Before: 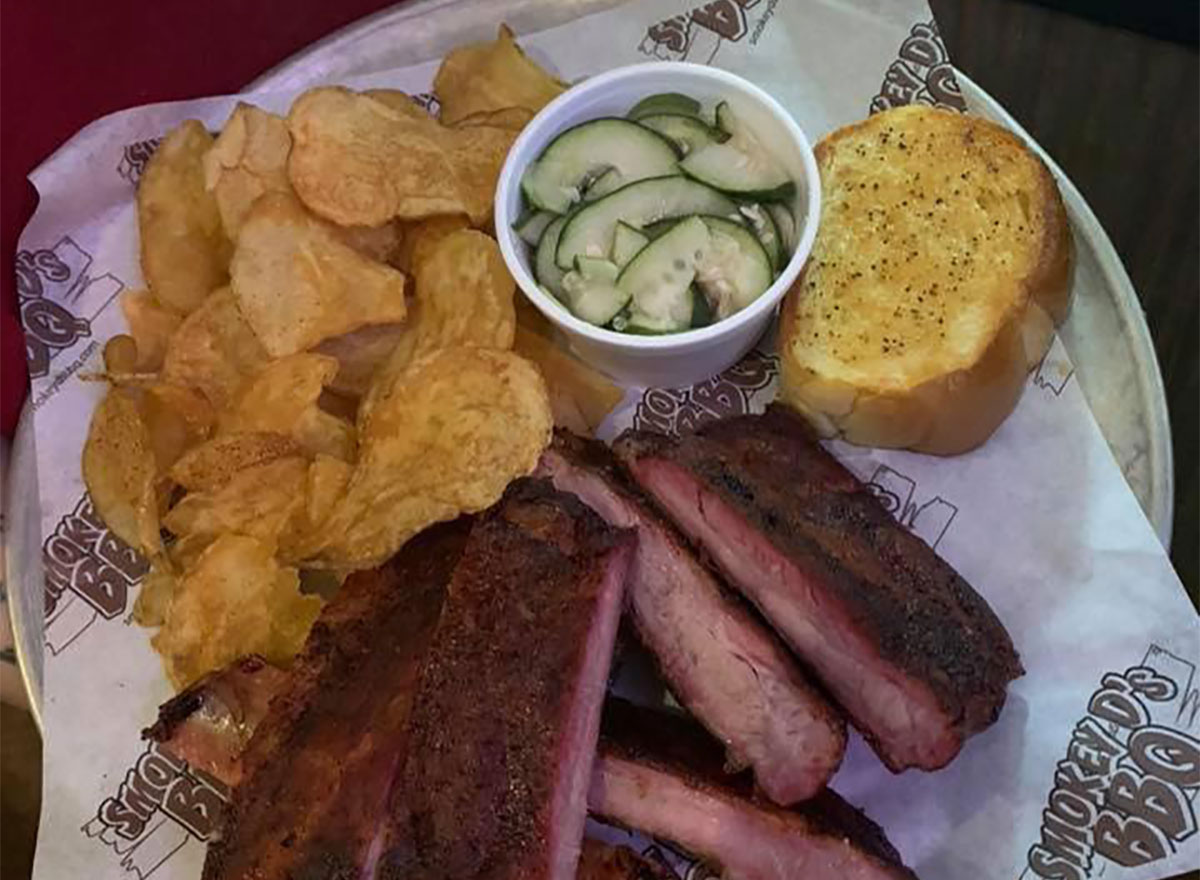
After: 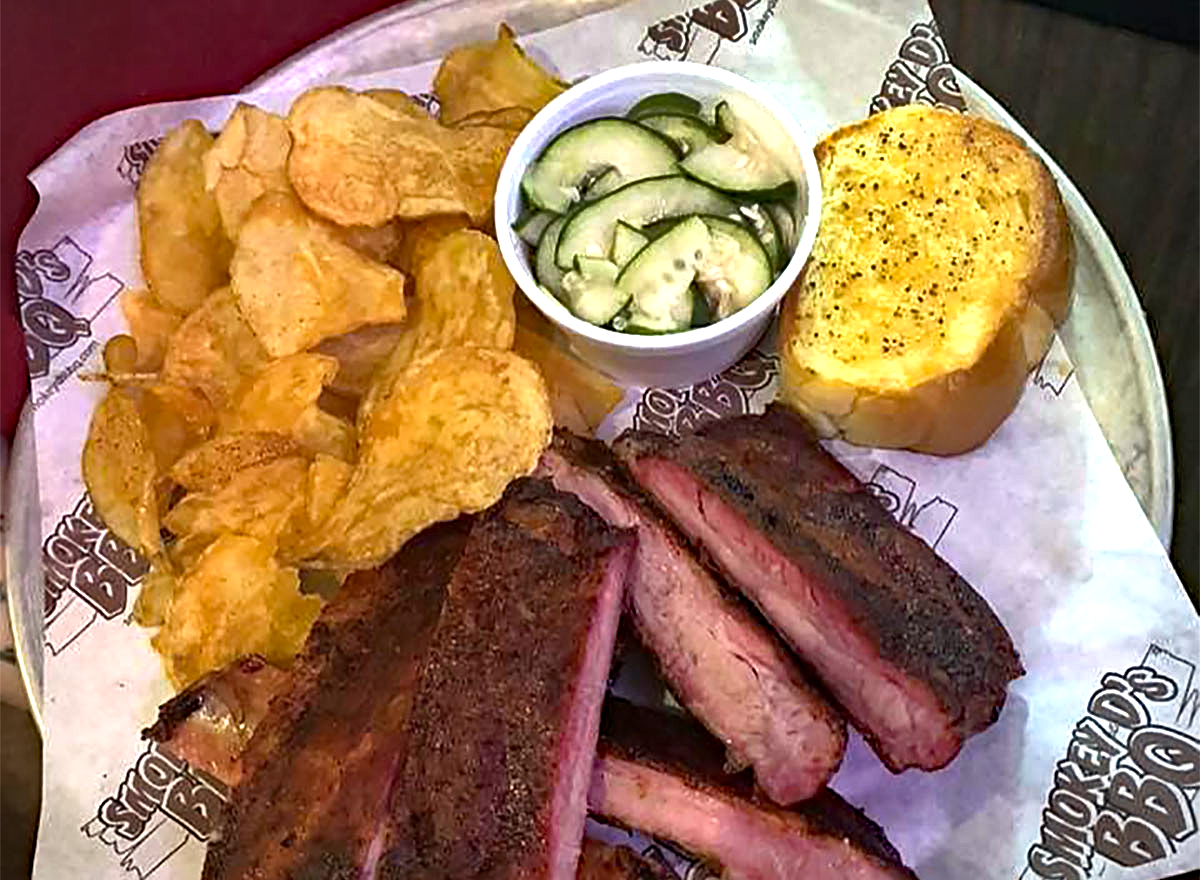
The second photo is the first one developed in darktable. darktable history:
exposure: exposure 0.251 EV, compensate highlight preservation false
color correction: highlights b* 2.94
tone equalizer: -8 EV -1.07 EV, -7 EV -0.988 EV, -6 EV -0.871 EV, -5 EV -0.593 EV, -3 EV 0.562 EV, -2 EV 0.854 EV, -1 EV 1.01 EV, +0 EV 1.06 EV, smoothing diameter 24.92%, edges refinement/feathering 5.79, preserve details guided filter
haze removal: strength 0.293, distance 0.255, compatibility mode true, adaptive false
sharpen: on, module defaults
vignetting: fall-off radius 60.94%, center (-0.01, 0)
shadows and highlights: shadows 43.82, white point adjustment -1.39, soften with gaussian
